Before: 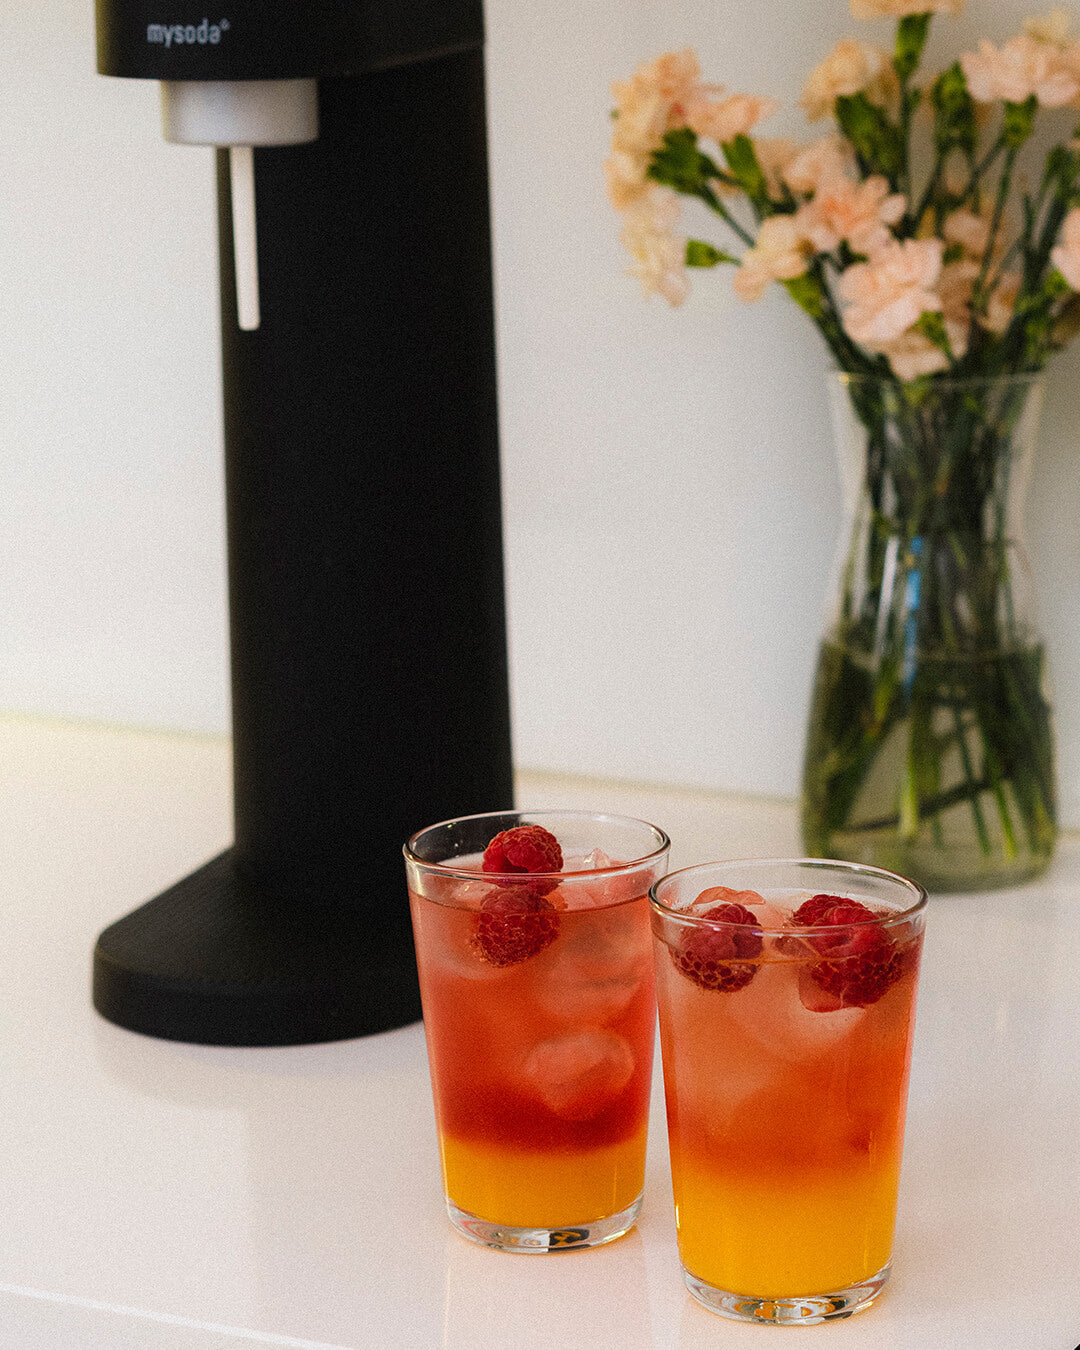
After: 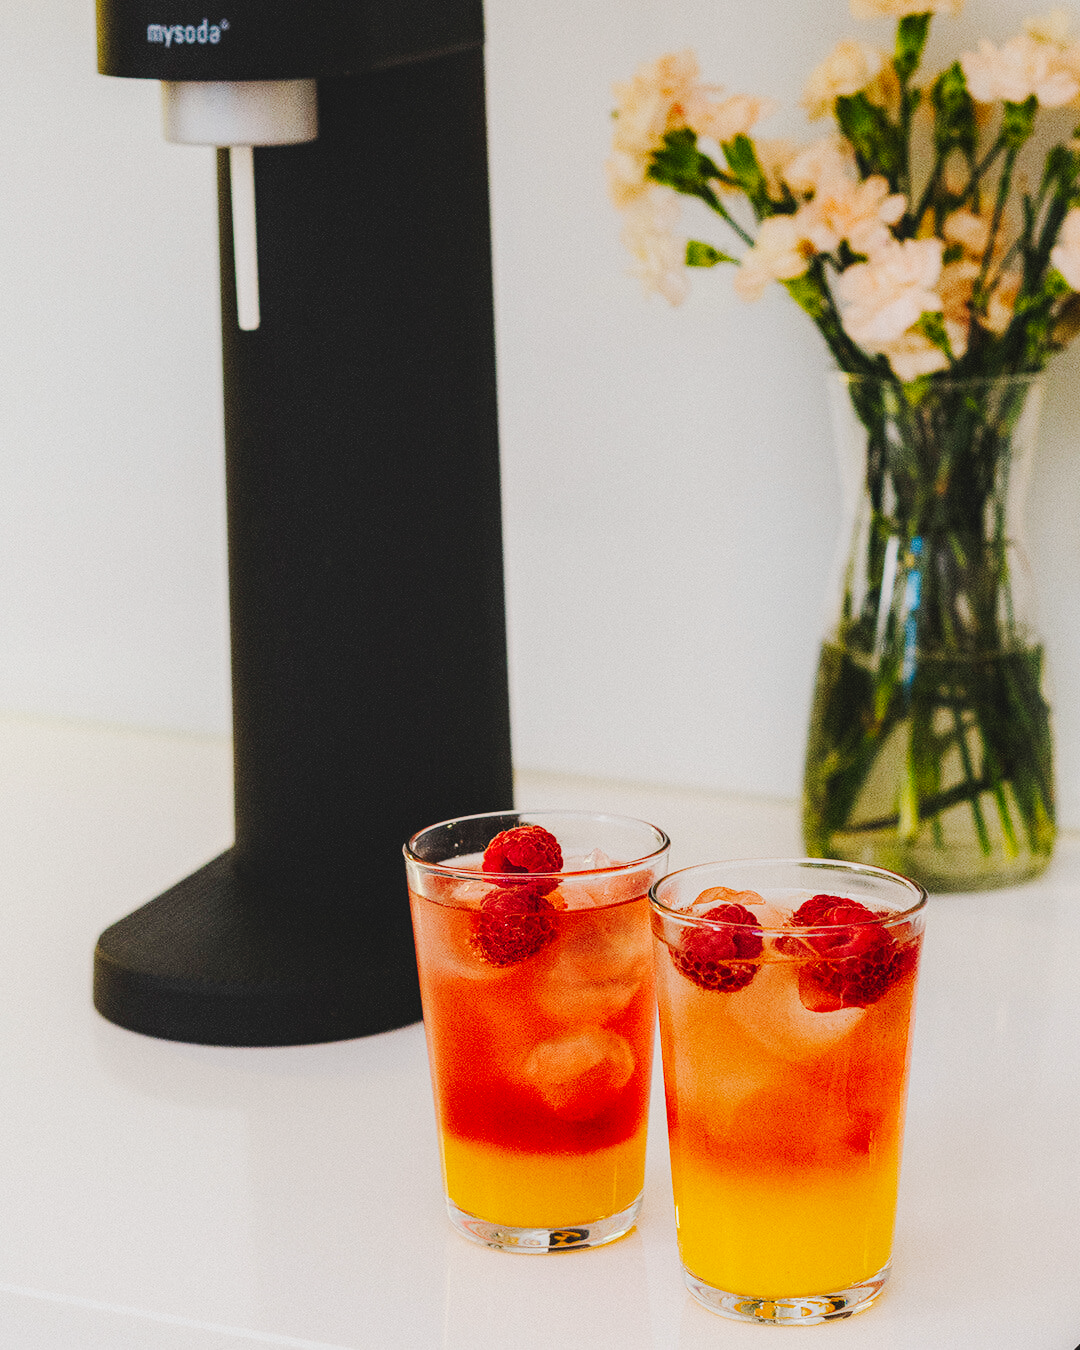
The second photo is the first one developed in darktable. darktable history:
tone curve: curves: ch0 [(0, 0.011) (0.104, 0.085) (0.236, 0.234) (0.398, 0.507) (0.472, 0.62) (0.641, 0.773) (0.835, 0.883) (1, 0.961)]; ch1 [(0, 0) (0.353, 0.344) (0.43, 0.401) (0.479, 0.476) (0.502, 0.504) (0.54, 0.542) (0.602, 0.613) (0.638, 0.668) (0.693, 0.727) (1, 1)]; ch2 [(0, 0) (0.34, 0.314) (0.434, 0.43) (0.5, 0.506) (0.528, 0.534) (0.55, 0.567) (0.595, 0.613) (0.644, 0.729) (1, 1)], preserve colors none
local contrast: detail 109%
